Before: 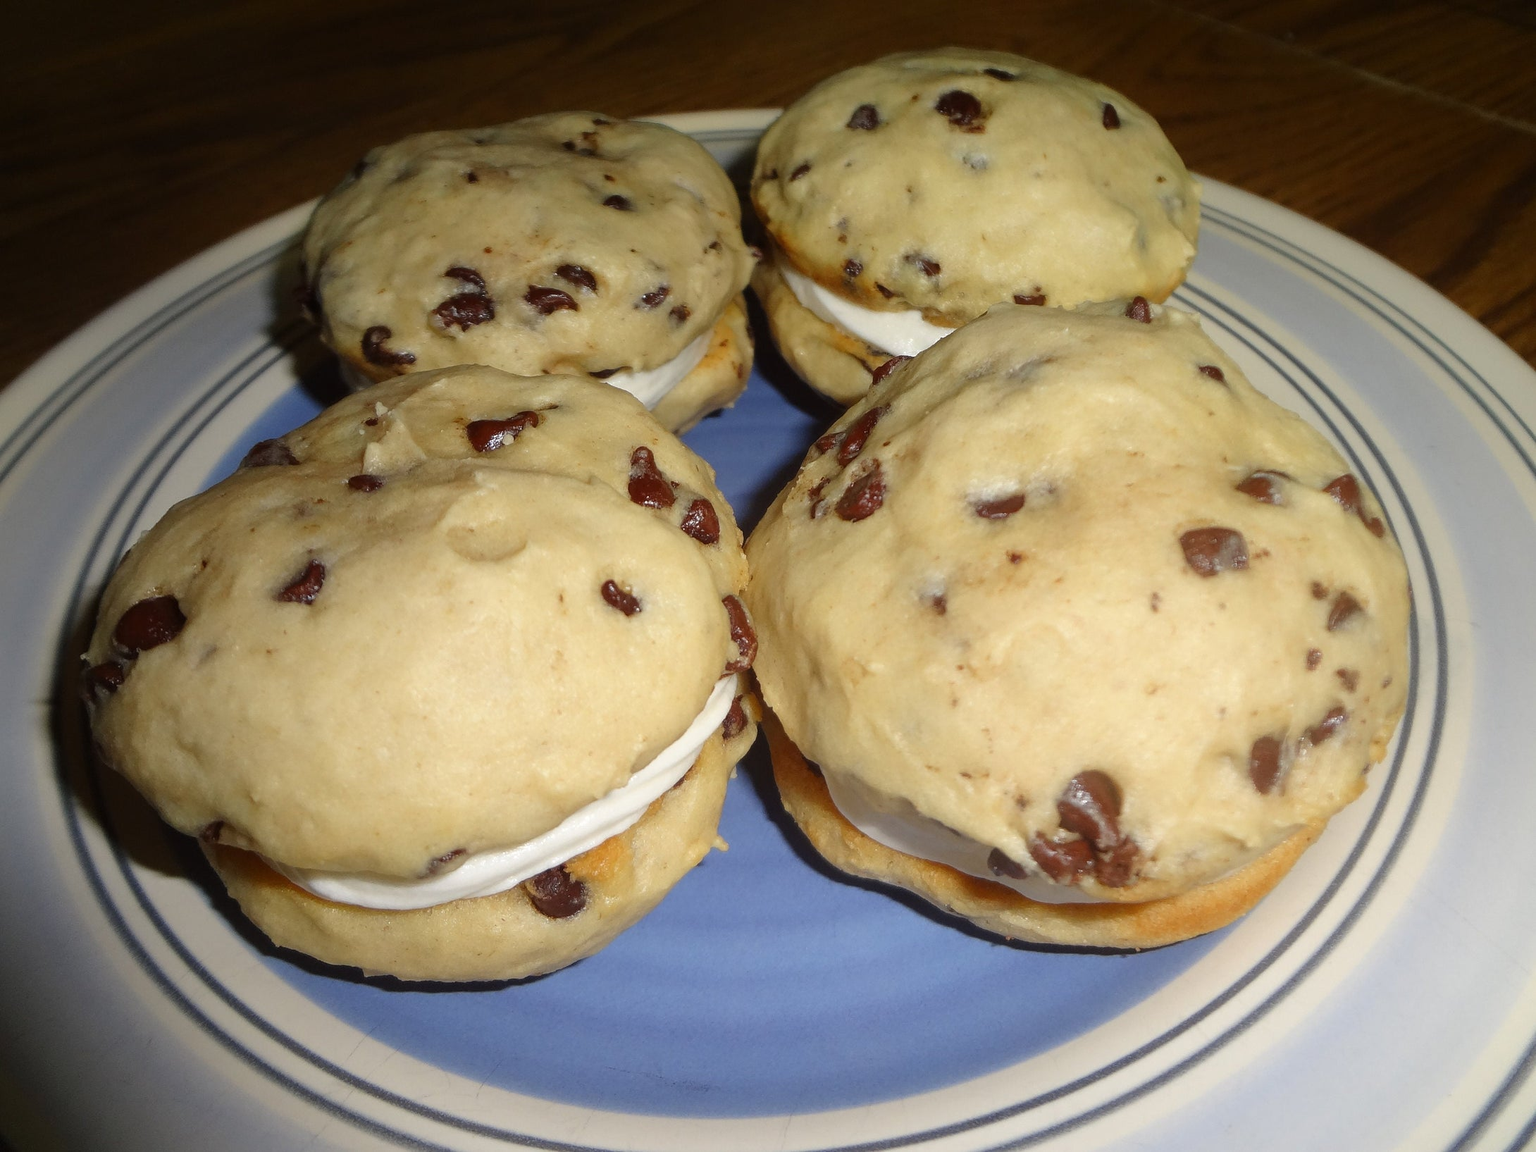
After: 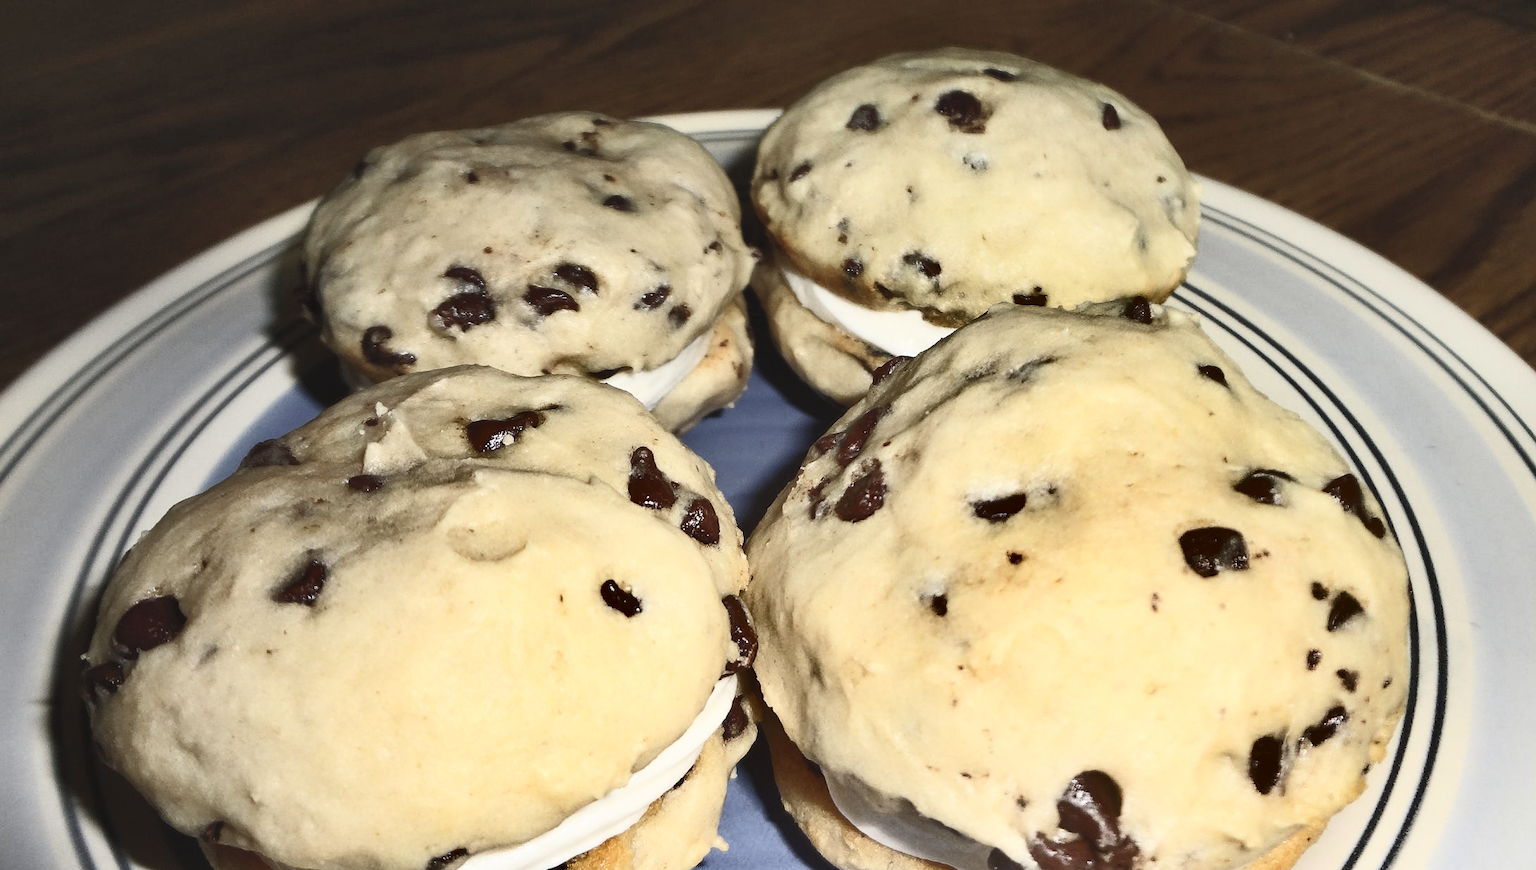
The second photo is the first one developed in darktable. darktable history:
shadows and highlights: white point adjustment 0.156, highlights -69.37, soften with gaussian
contrast brightness saturation: contrast 0.554, brightness 0.576, saturation -0.334
crop: bottom 24.405%
exposure: exposure -0.152 EV, compensate exposure bias true, compensate highlight preservation false
